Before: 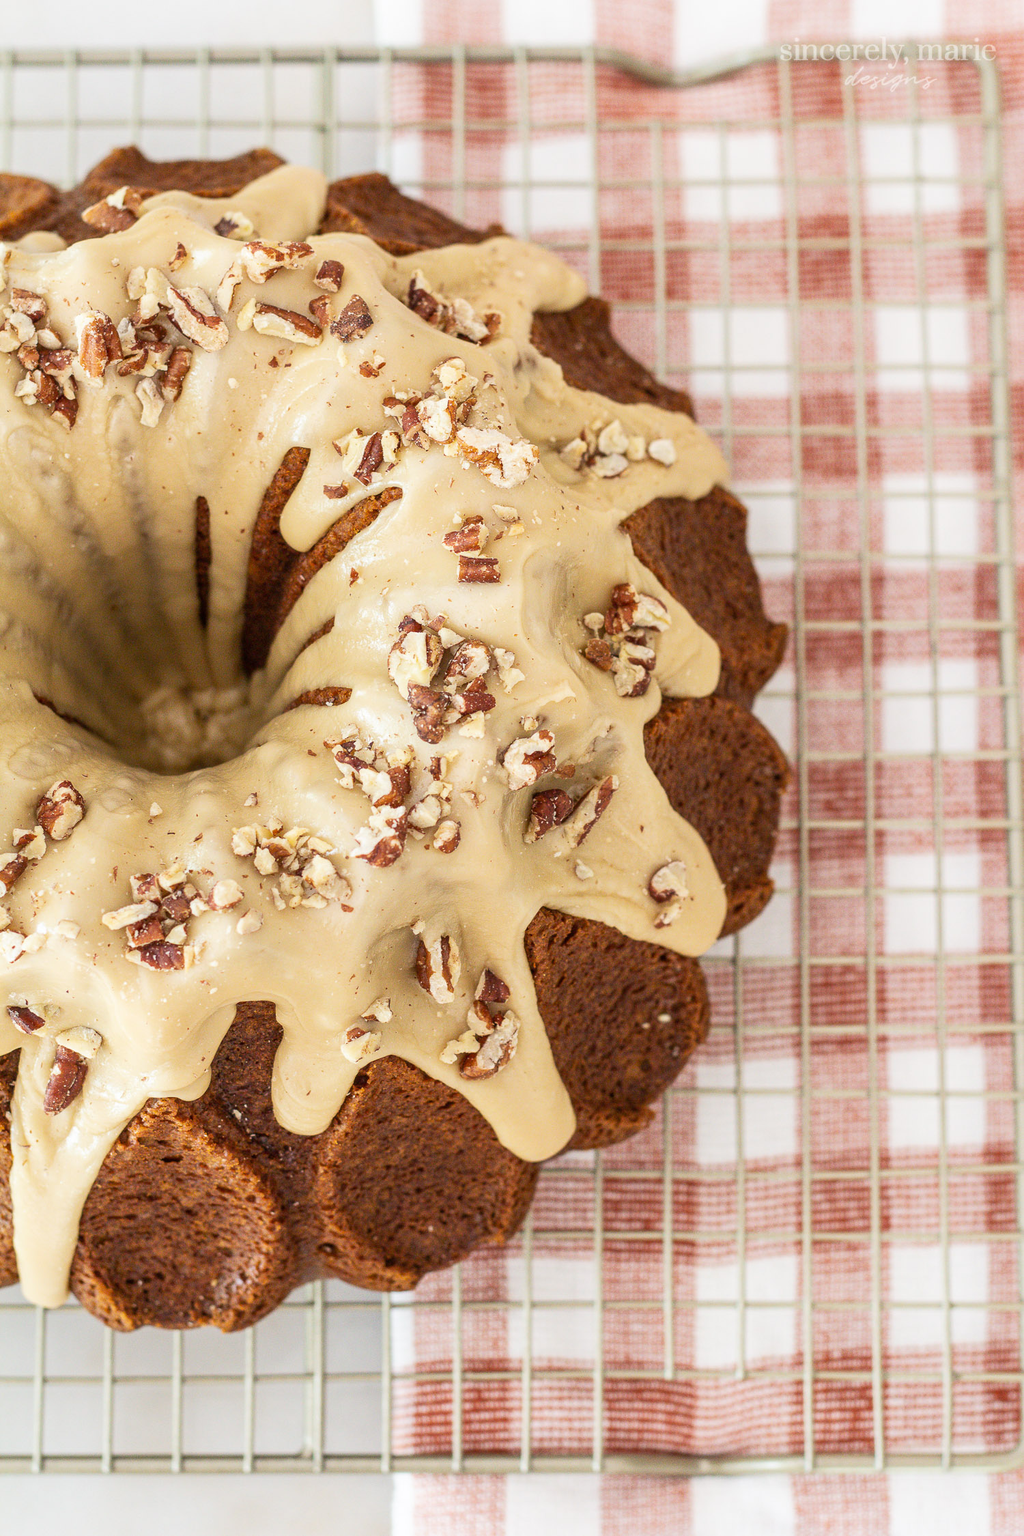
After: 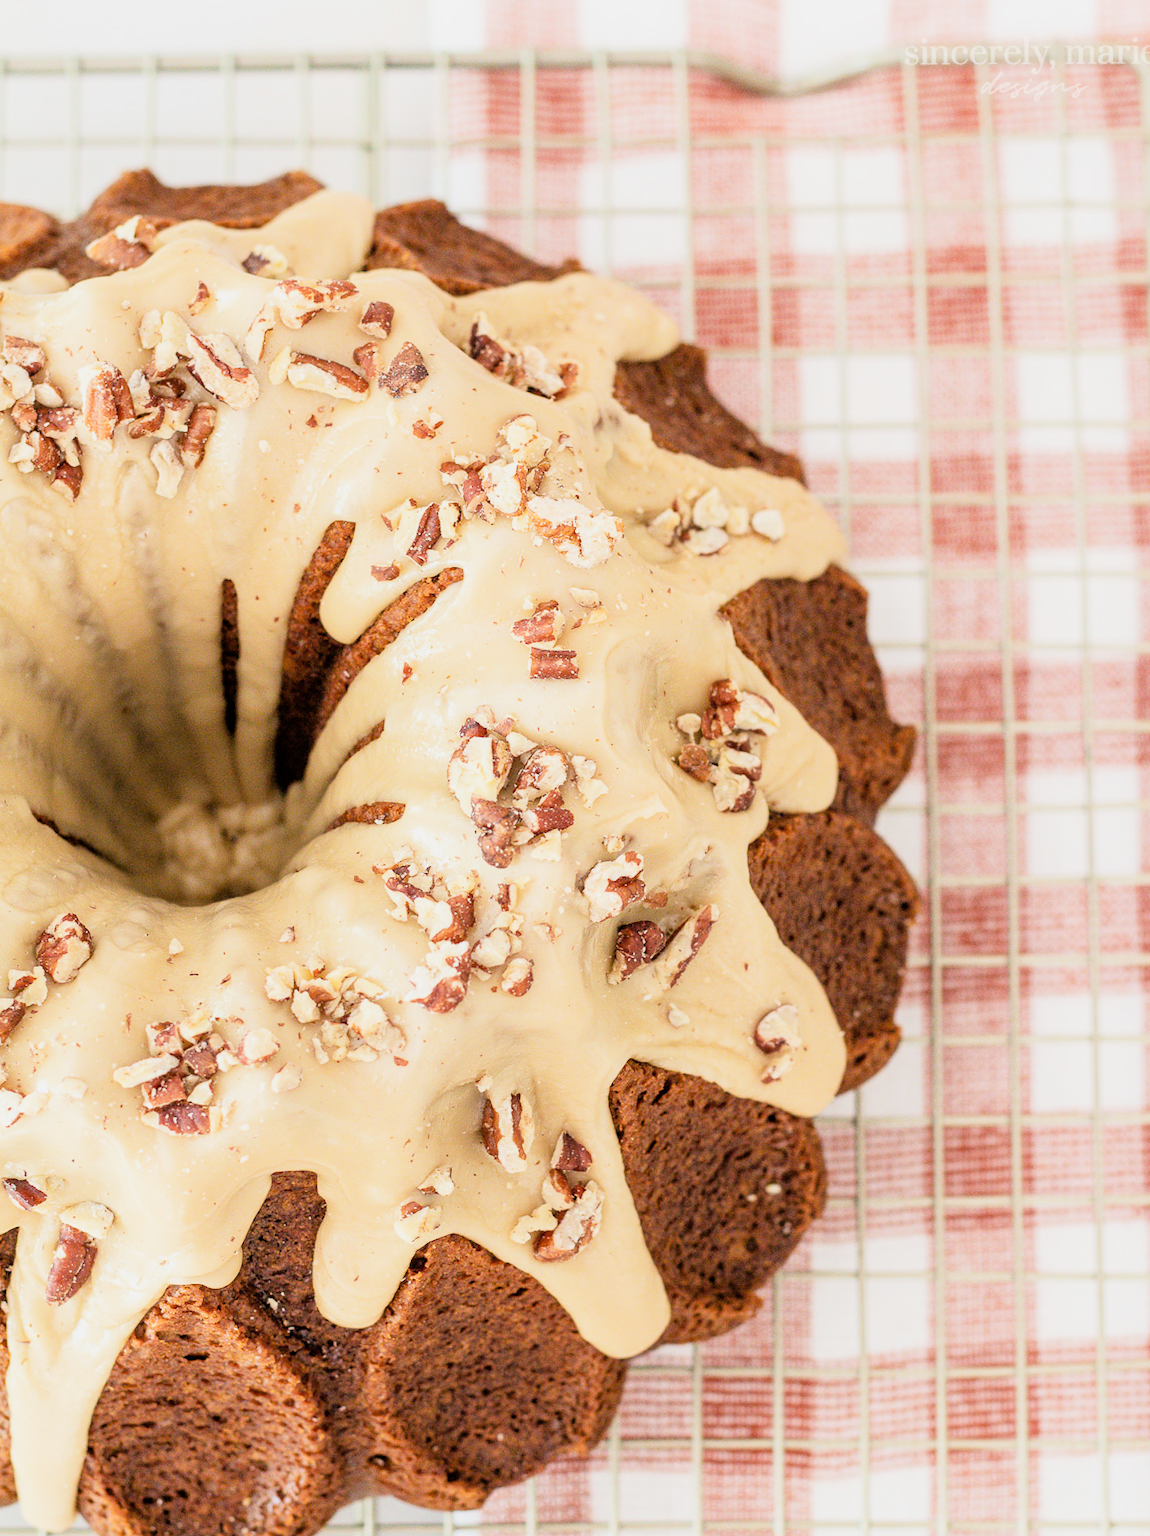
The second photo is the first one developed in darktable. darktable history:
tone equalizer: -8 EV -1.05 EV, -7 EV -1.04 EV, -6 EV -0.858 EV, -5 EV -0.586 EV, -3 EV 0.553 EV, -2 EV 0.869 EV, -1 EV 1.01 EV, +0 EV 1.07 EV
crop and rotate: angle 0.233°, left 0.33%, right 3.285%, bottom 14.203%
filmic rgb: black relative exposure -7.65 EV, white relative exposure 4.56 EV, hardness 3.61
